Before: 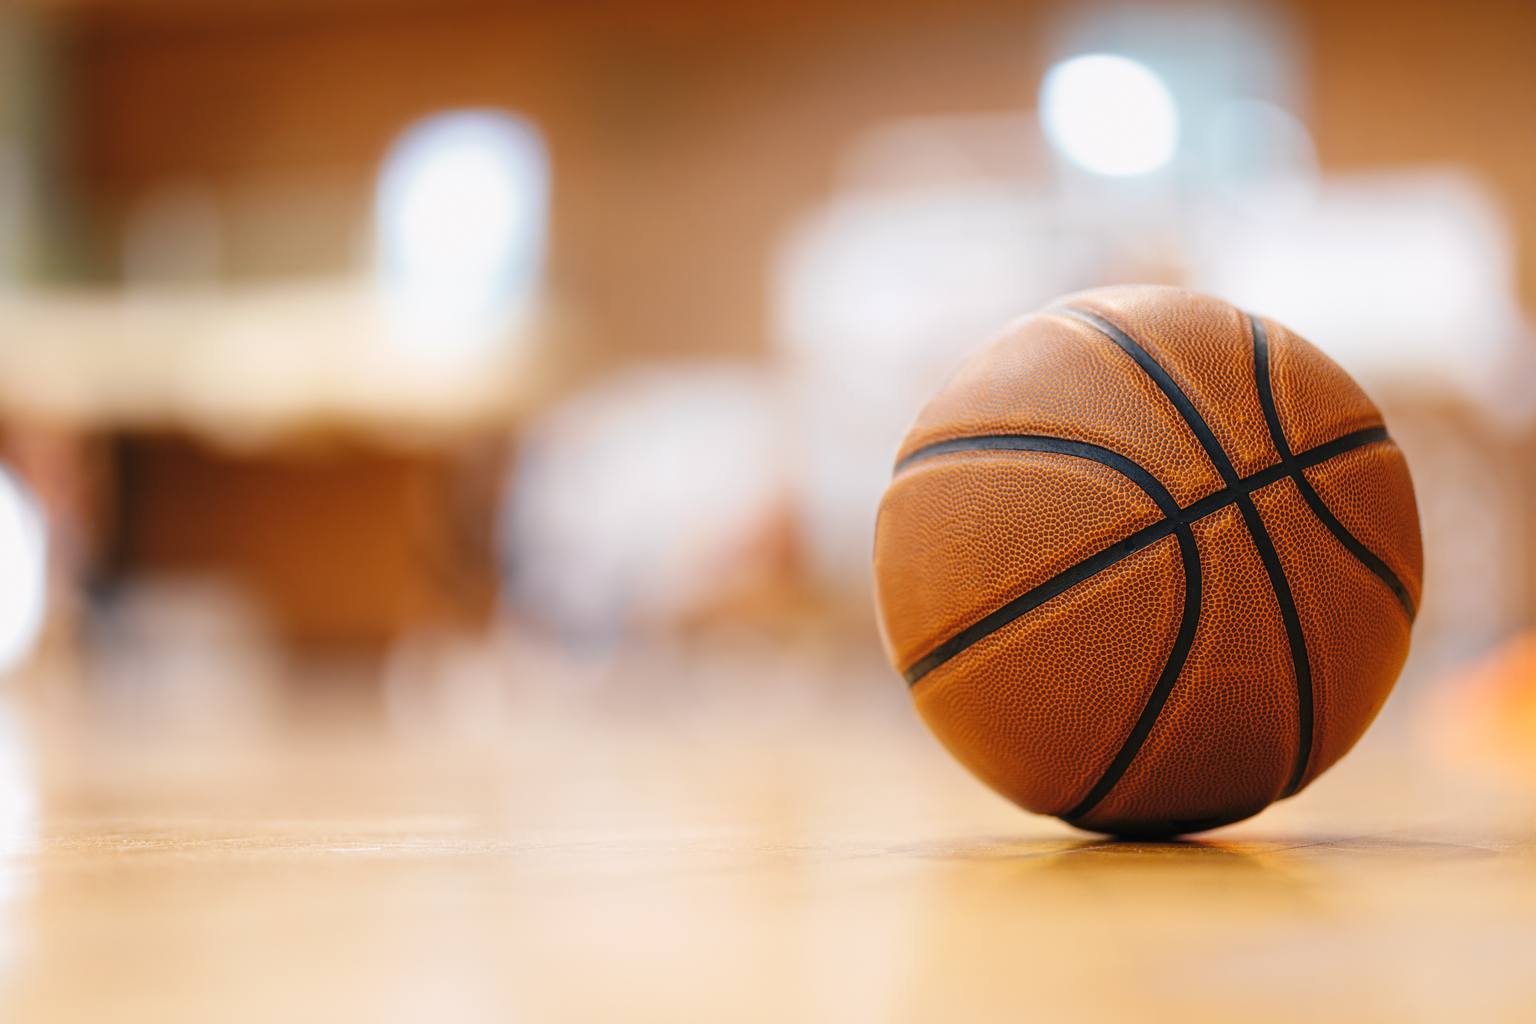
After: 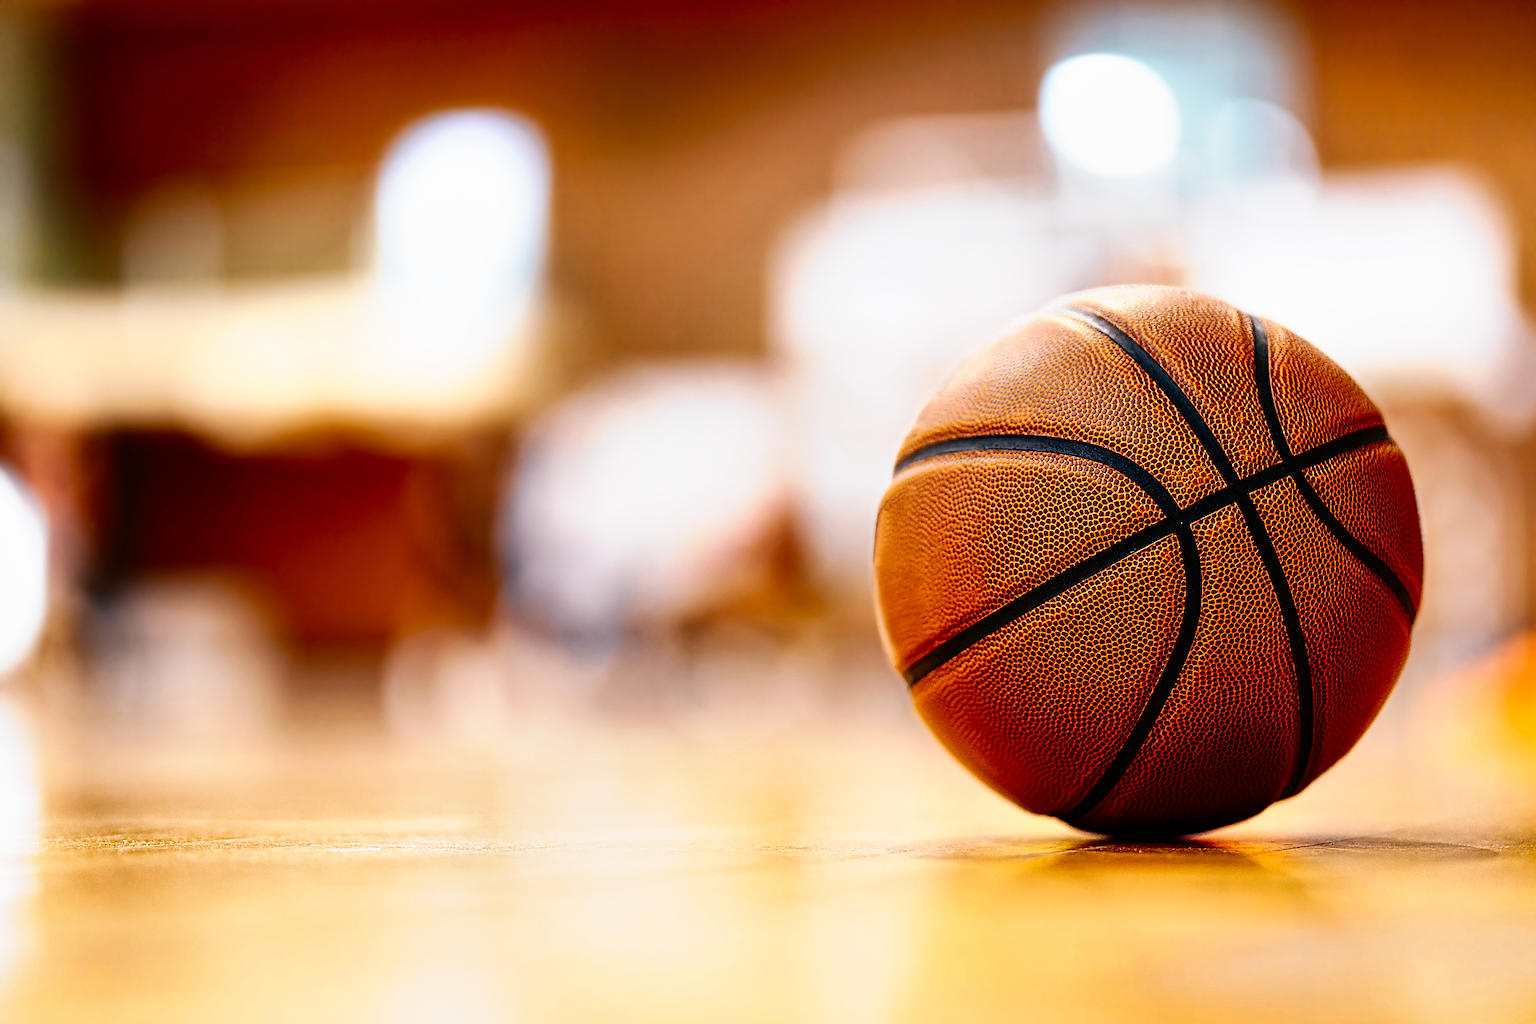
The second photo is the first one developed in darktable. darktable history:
sharpen: radius 1.352, amount 1.242, threshold 0.659
shadows and highlights: shadows 30.61, highlights -63.08, soften with gaussian
tone curve: curves: ch0 [(0, 0) (0.003, 0.001) (0.011, 0.005) (0.025, 0.011) (0.044, 0.02) (0.069, 0.031) (0.1, 0.045) (0.136, 0.077) (0.177, 0.124) (0.224, 0.181) (0.277, 0.245) (0.335, 0.316) (0.399, 0.393) (0.468, 0.477) (0.543, 0.568) (0.623, 0.666) (0.709, 0.771) (0.801, 0.871) (0.898, 0.965) (1, 1)], preserve colors none
contrast brightness saturation: contrast 0.211, brightness -0.109, saturation 0.214
